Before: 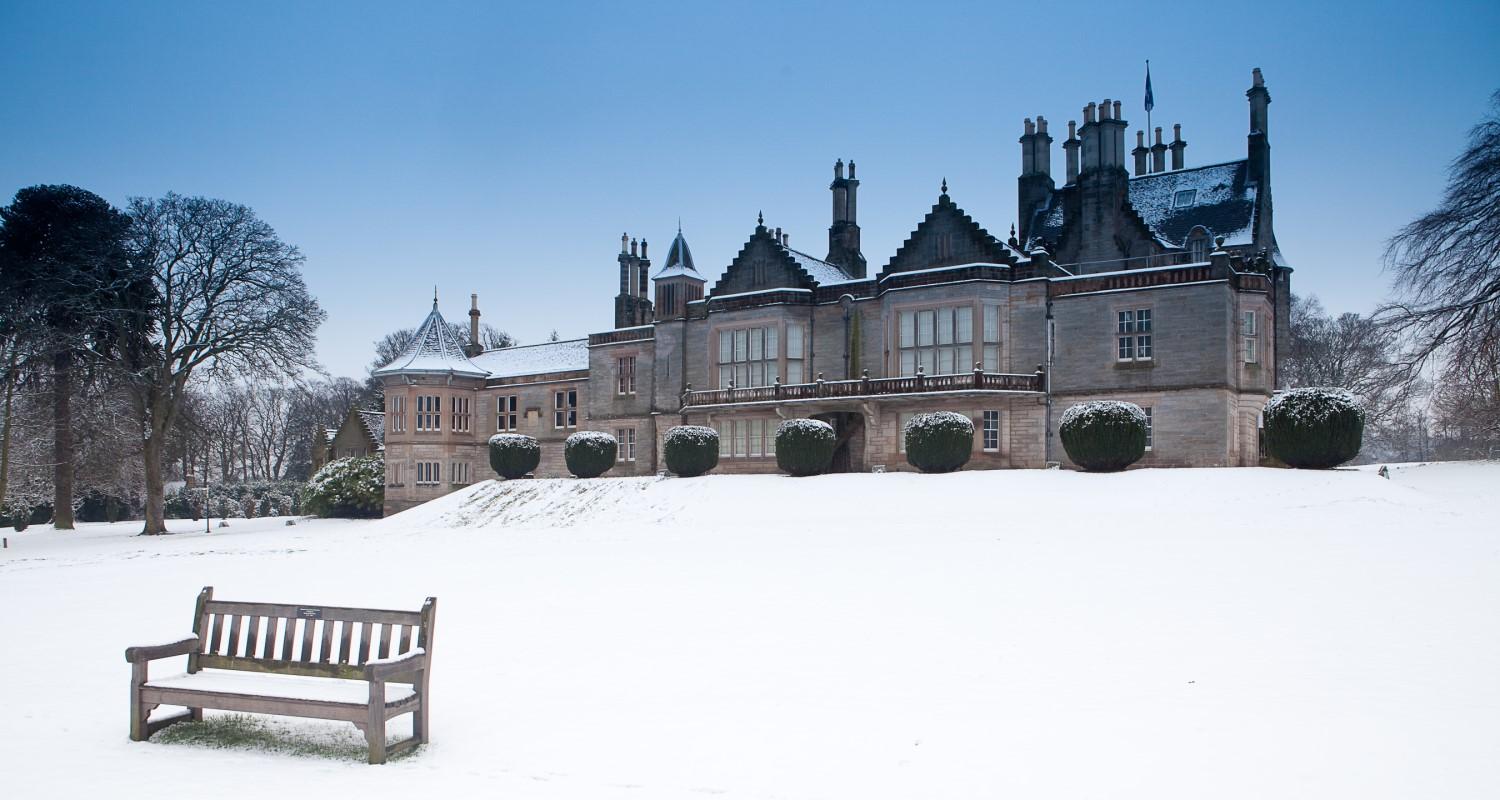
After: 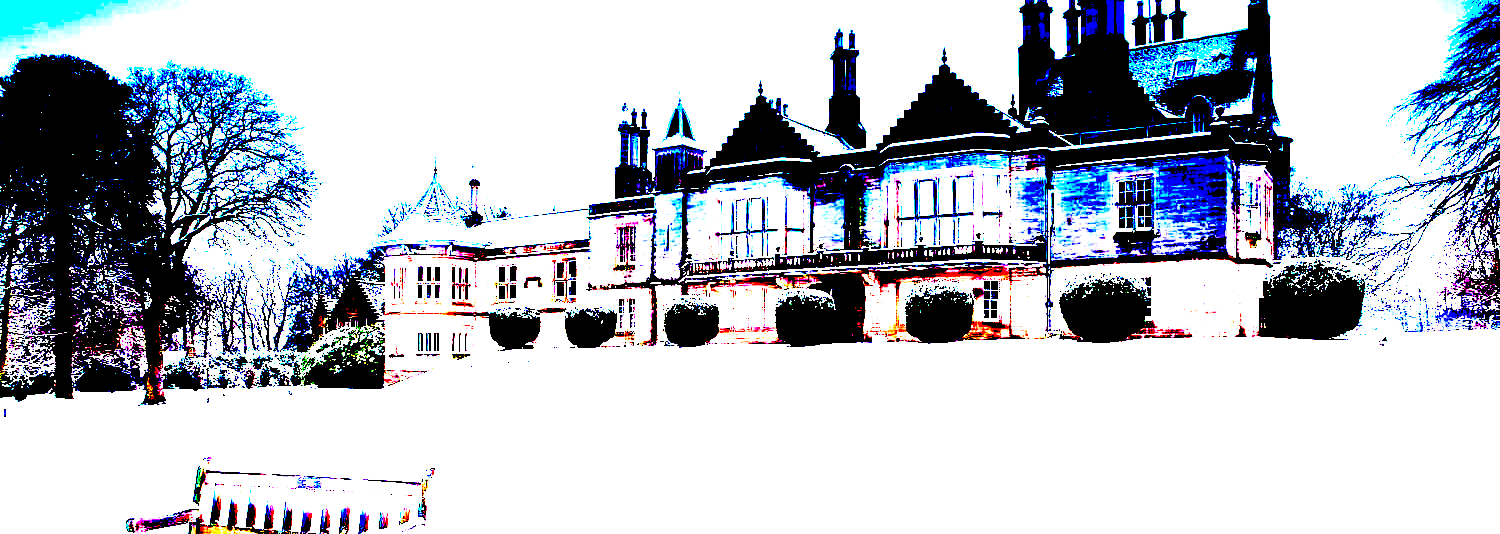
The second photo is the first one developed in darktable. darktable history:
crop: top 16.353%, bottom 16.779%
tone equalizer: -8 EV 1.99 EV, -7 EV 1.98 EV, -6 EV 1.98 EV, -5 EV 1.97 EV, -4 EV 1.97 EV, -3 EV 1.5 EV, -2 EV 0.984 EV, -1 EV 0.48 EV, edges refinement/feathering 500, mask exposure compensation -1.57 EV, preserve details no
exposure: black level correction 0.1, exposure 2.992 EV, compensate highlight preservation false
